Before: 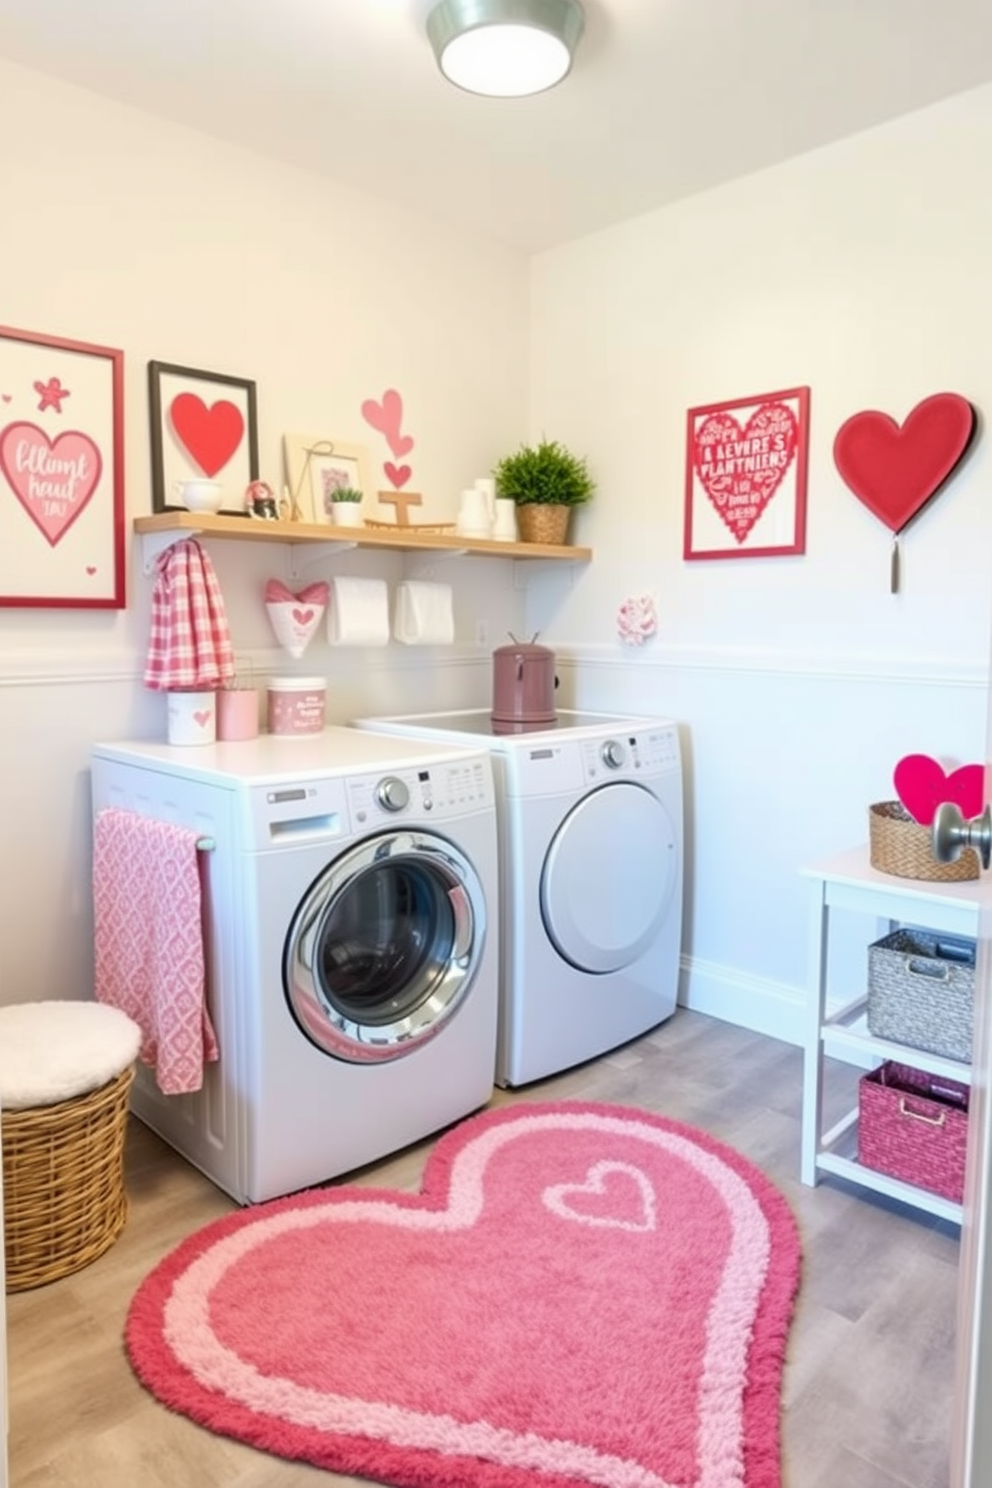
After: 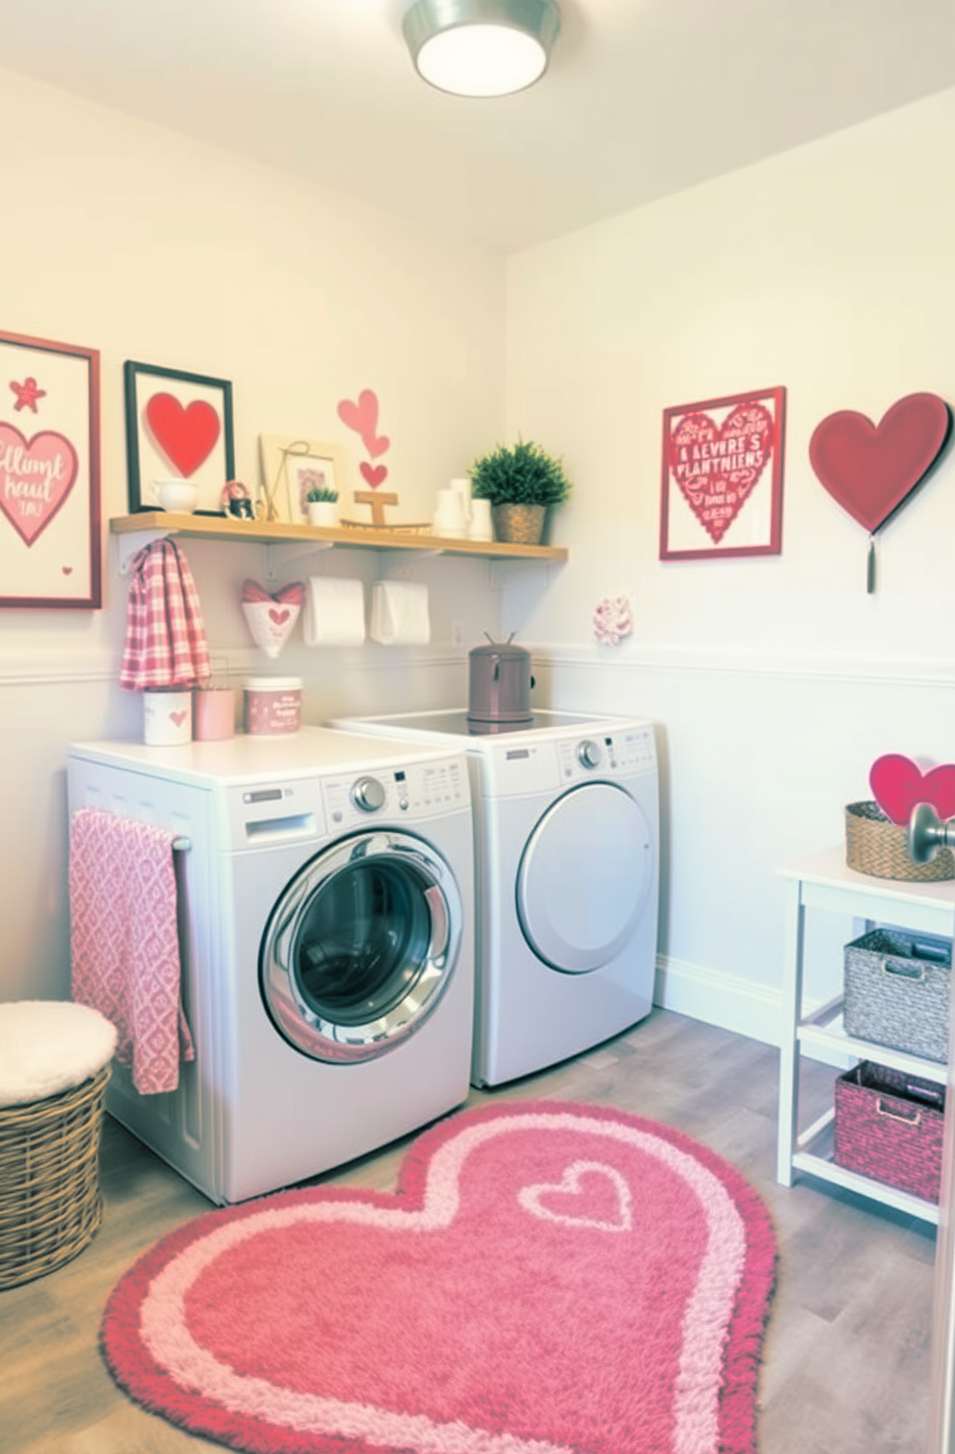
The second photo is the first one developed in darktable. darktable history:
split-toning: shadows › hue 186.43°, highlights › hue 49.29°, compress 30.29%
color correction: highlights a* -0.95, highlights b* 4.5, shadows a* 3.55
crop and rotate: left 2.536%, right 1.107%, bottom 2.246%
